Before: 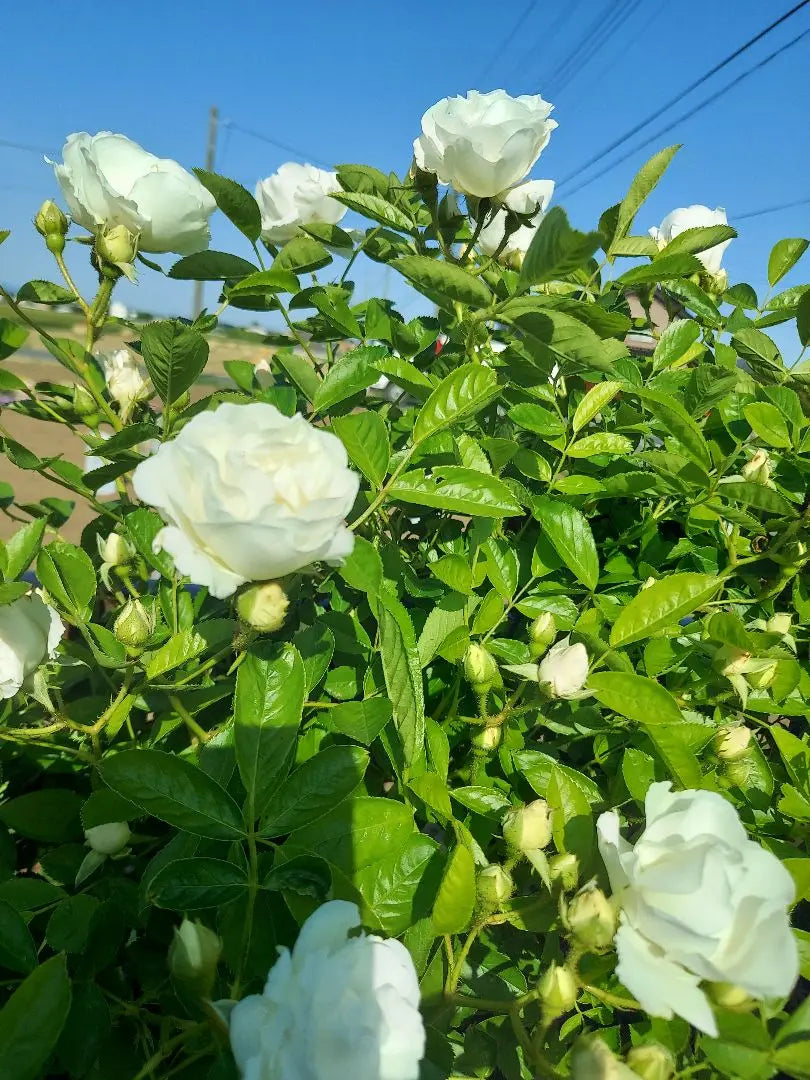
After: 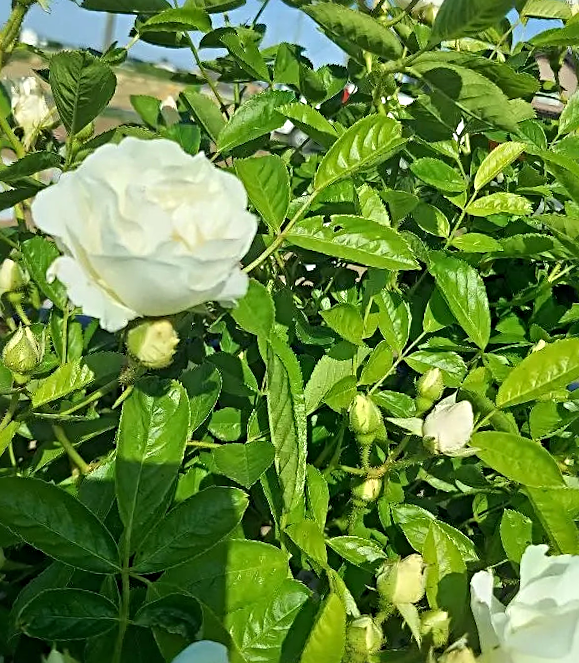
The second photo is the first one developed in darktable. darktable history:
sharpen: radius 3.955
crop and rotate: angle -3.95°, left 9.891%, top 21.239%, right 12.192%, bottom 11.819%
